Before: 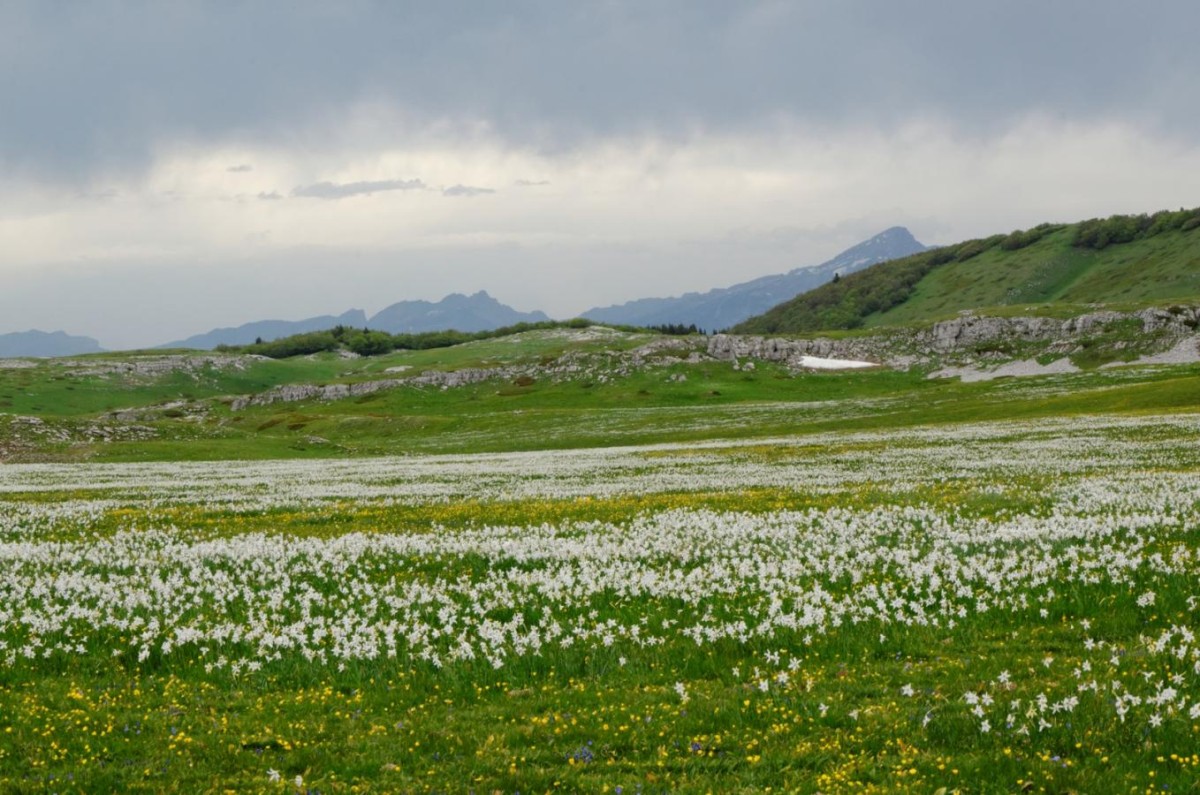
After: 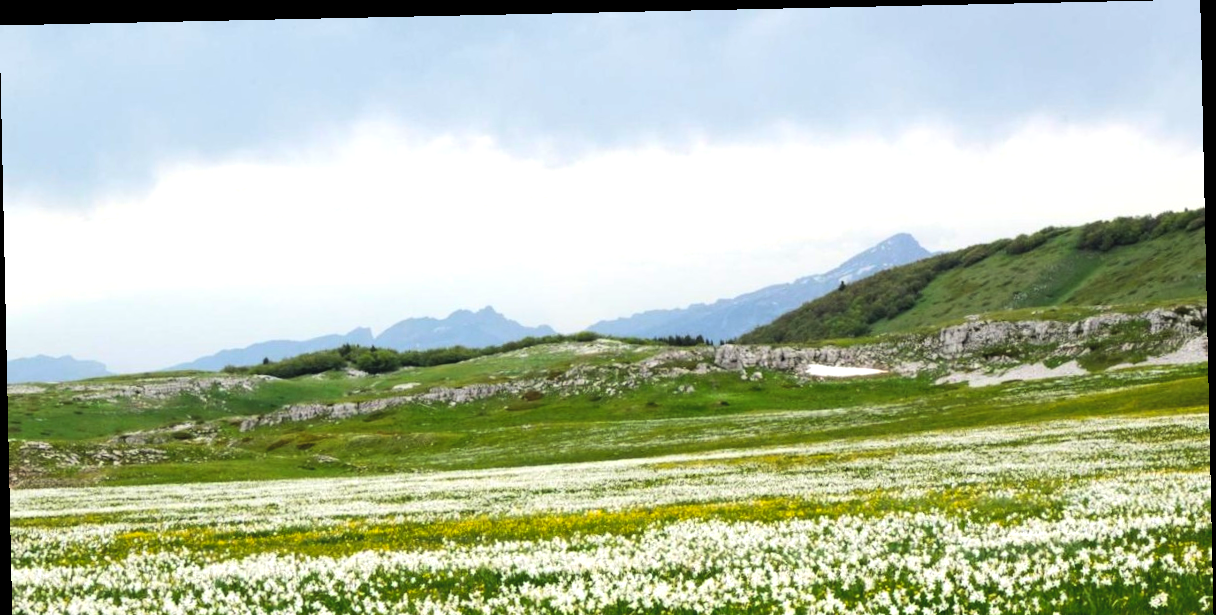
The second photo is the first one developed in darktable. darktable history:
crop: bottom 24.988%
rotate and perspective: rotation -1.24°, automatic cropping off
contrast brightness saturation: brightness 0.13
tone equalizer: -8 EV -1.08 EV, -7 EV -1.01 EV, -6 EV -0.867 EV, -5 EV -0.578 EV, -3 EV 0.578 EV, -2 EV 0.867 EV, -1 EV 1.01 EV, +0 EV 1.08 EV, edges refinement/feathering 500, mask exposure compensation -1.57 EV, preserve details no
color balance rgb: perceptual saturation grading › global saturation 10%, global vibrance 20%
